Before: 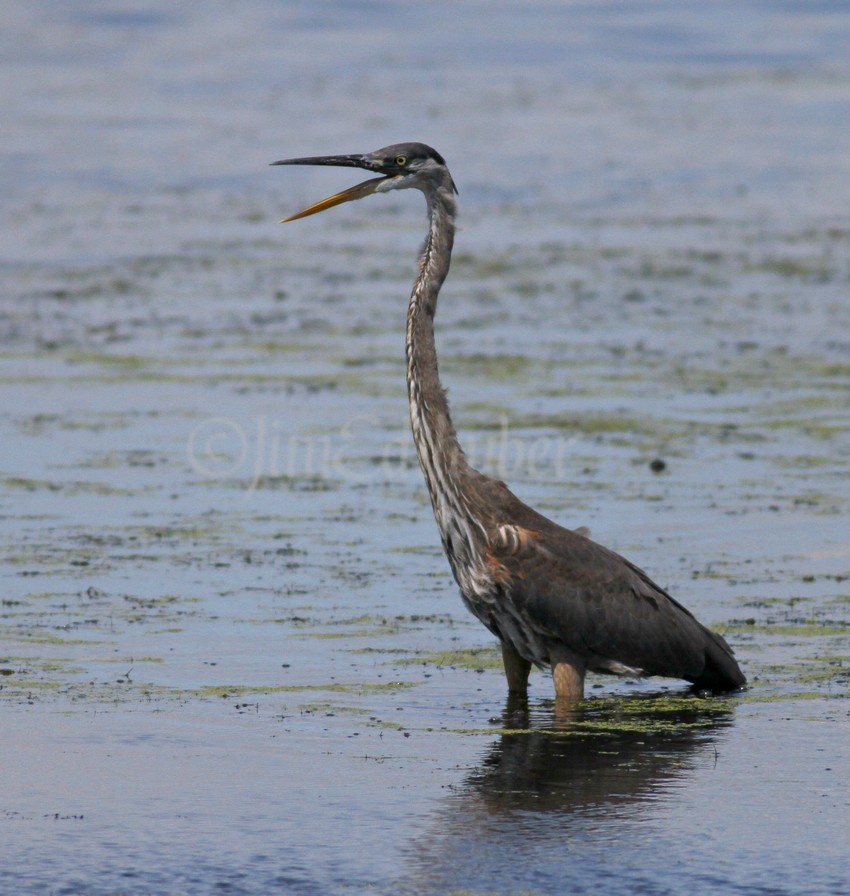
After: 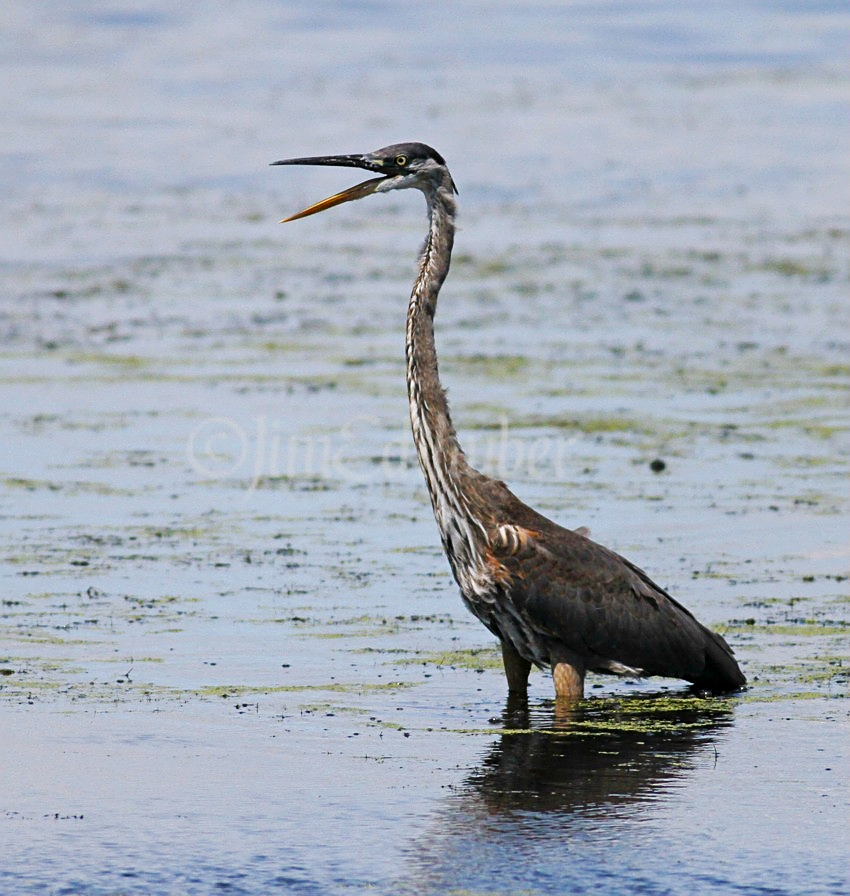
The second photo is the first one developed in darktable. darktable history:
sharpen: on, module defaults
base curve: curves: ch0 [(0, 0) (0.032, 0.025) (0.121, 0.166) (0.206, 0.329) (0.605, 0.79) (1, 1)], preserve colors none
white balance: emerald 1
